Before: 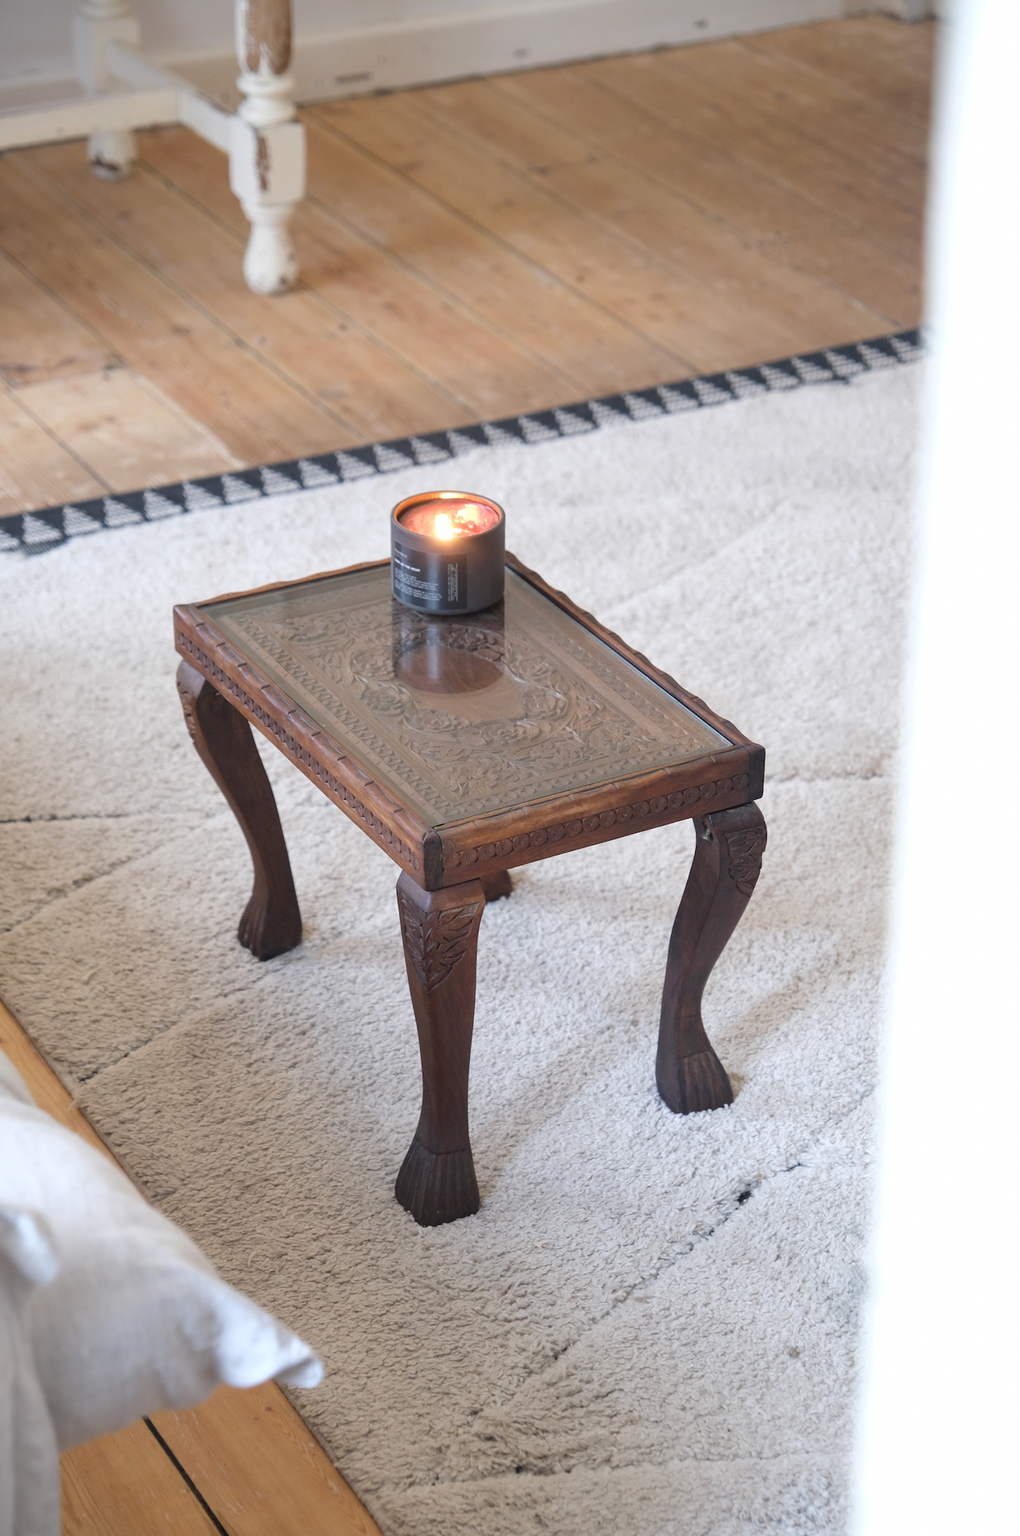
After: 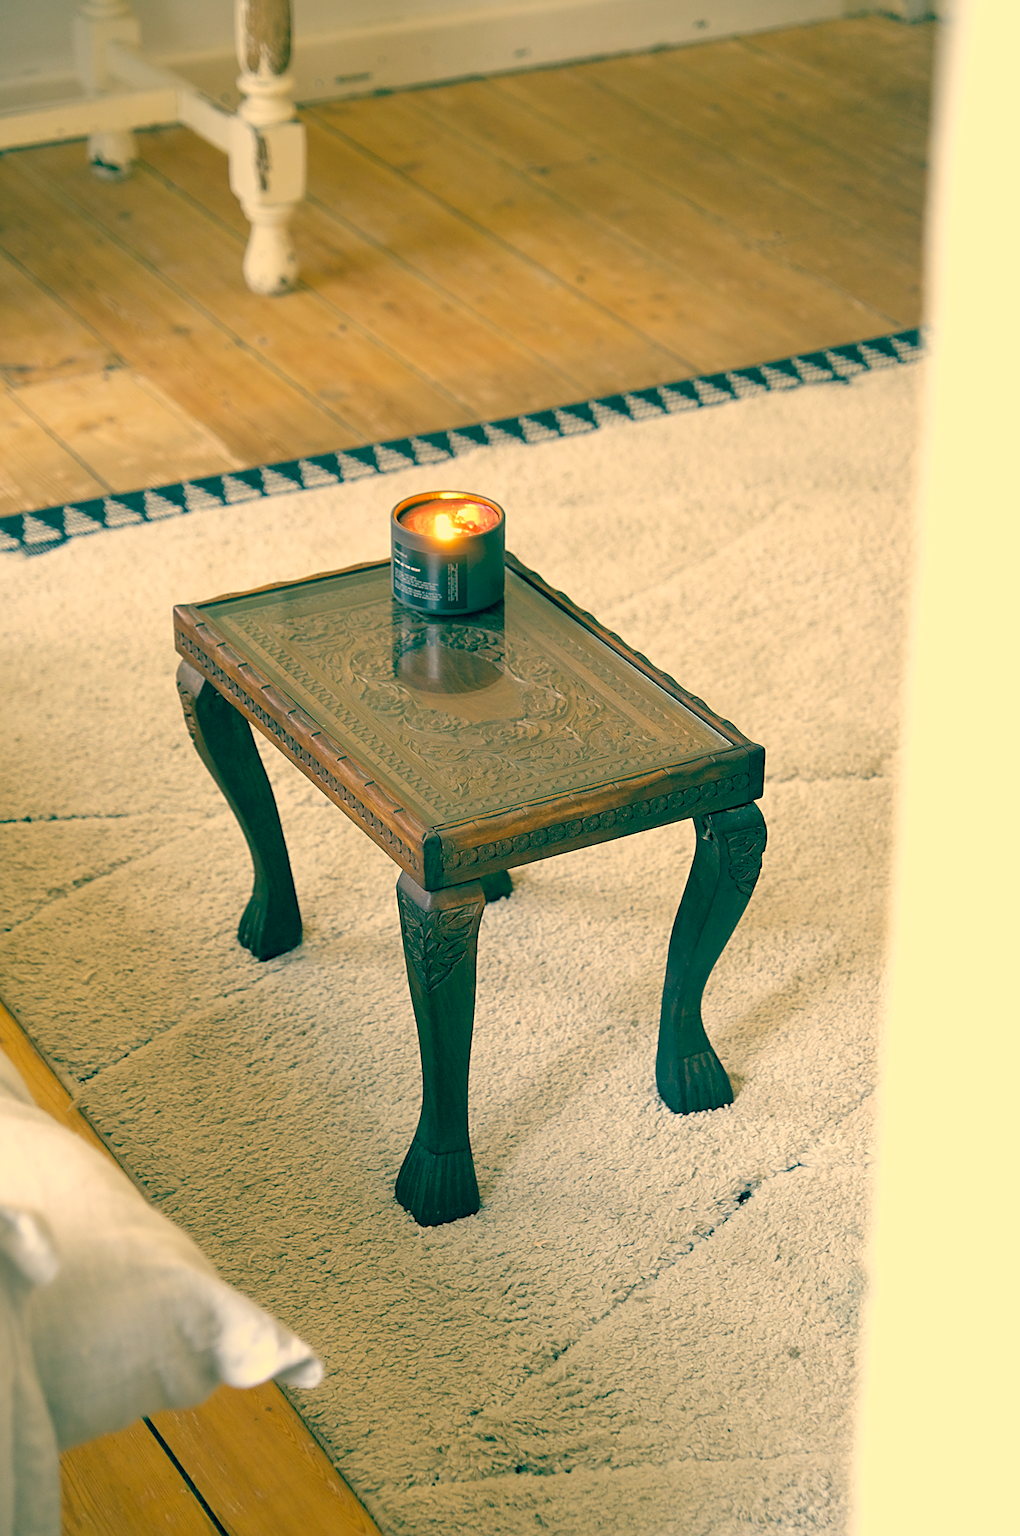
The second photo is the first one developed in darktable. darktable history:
sharpen: on, module defaults
color balance rgb: highlights gain › chroma 2.243%, highlights gain › hue 74.91°, global offset › luminance -0.521%, global offset › chroma 0.902%, global offset › hue 173.68°, perceptual saturation grading › global saturation 25.344%, global vibrance 20%
color correction: highlights a* 14.78, highlights b* 32.24
